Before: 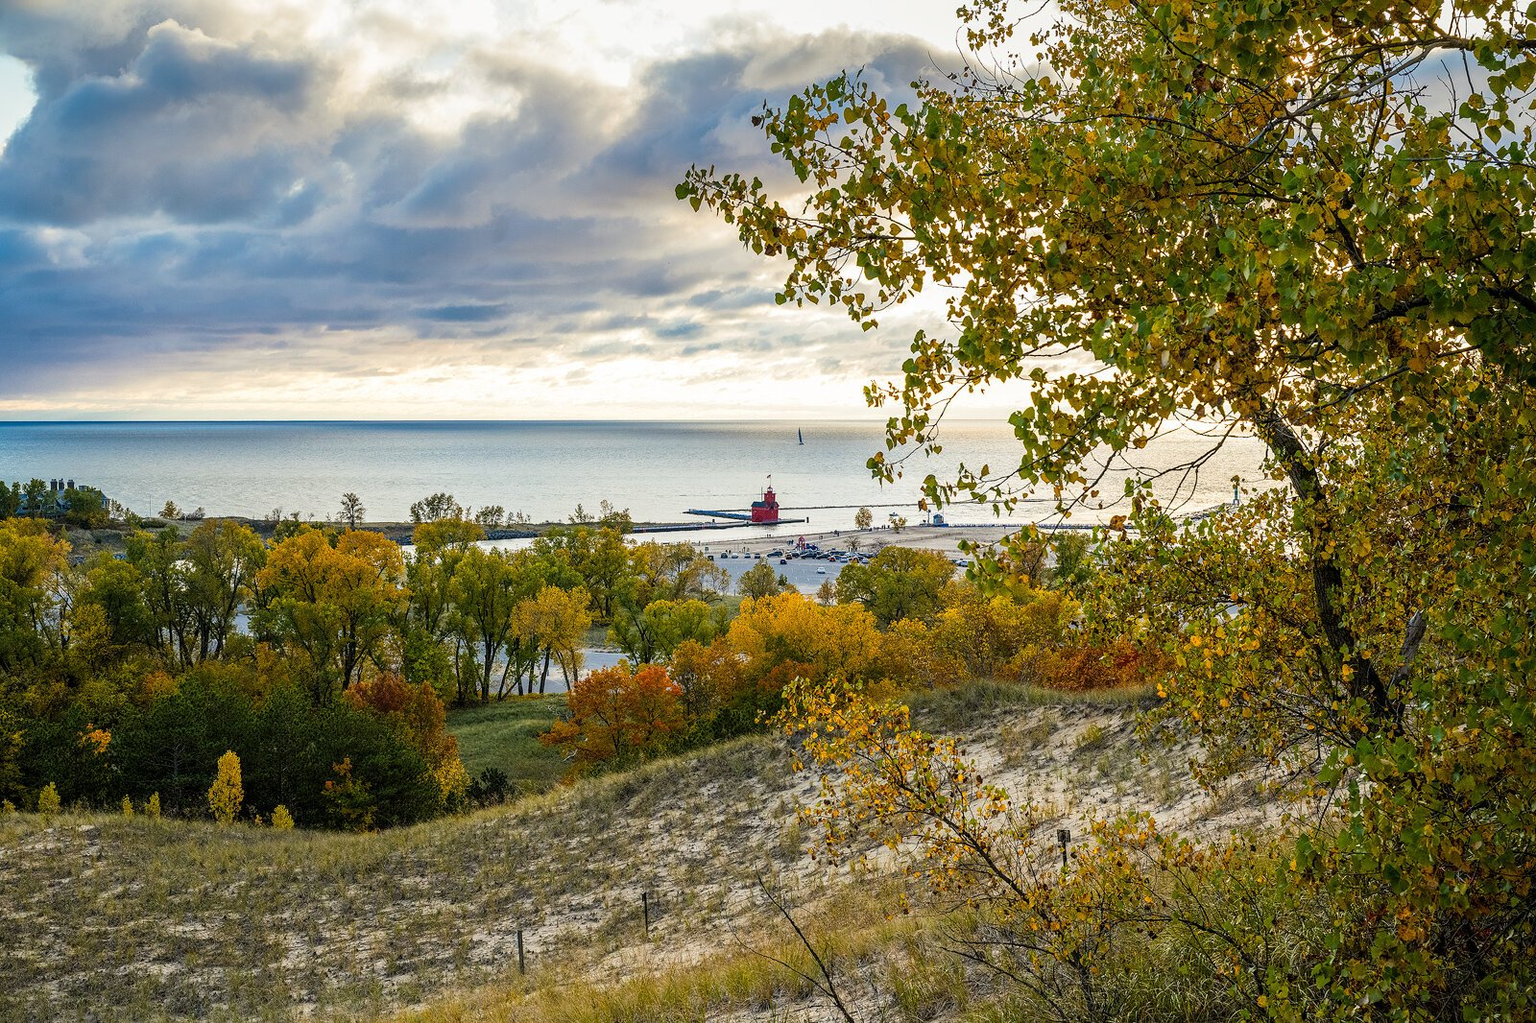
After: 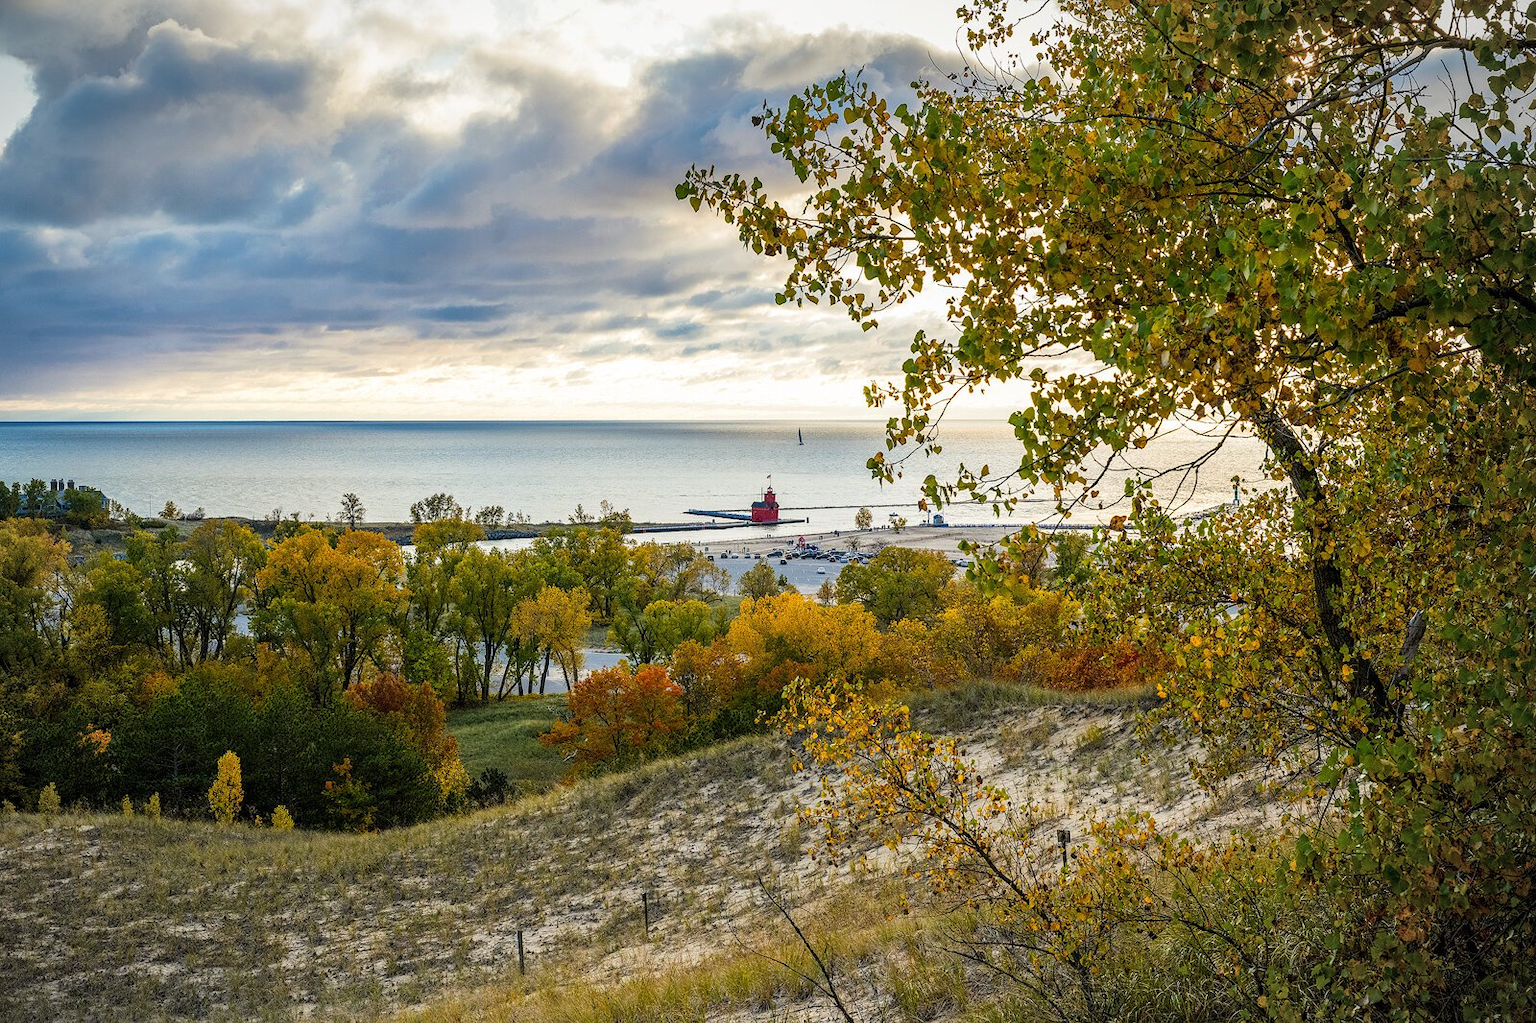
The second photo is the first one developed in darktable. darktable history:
vignetting: fall-off start 85.6%, fall-off radius 80.17%, saturation -0.641, width/height ratio 1.22, unbound false
